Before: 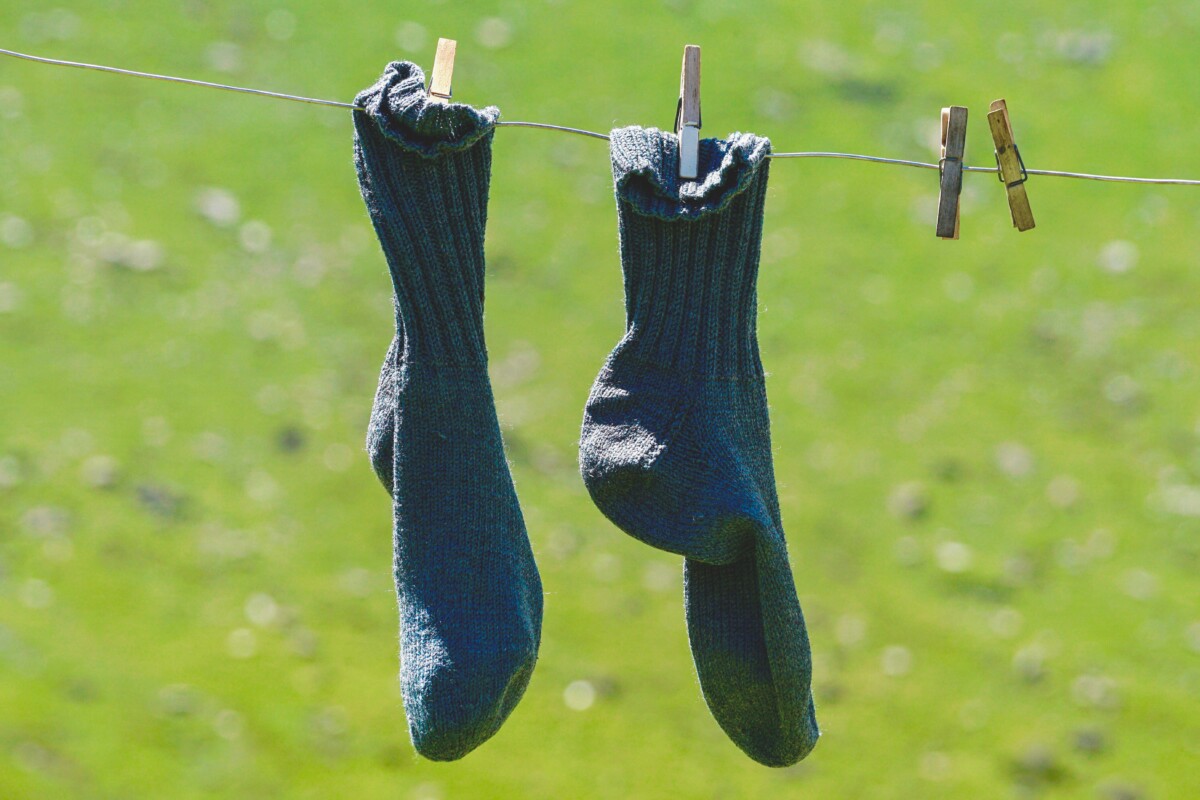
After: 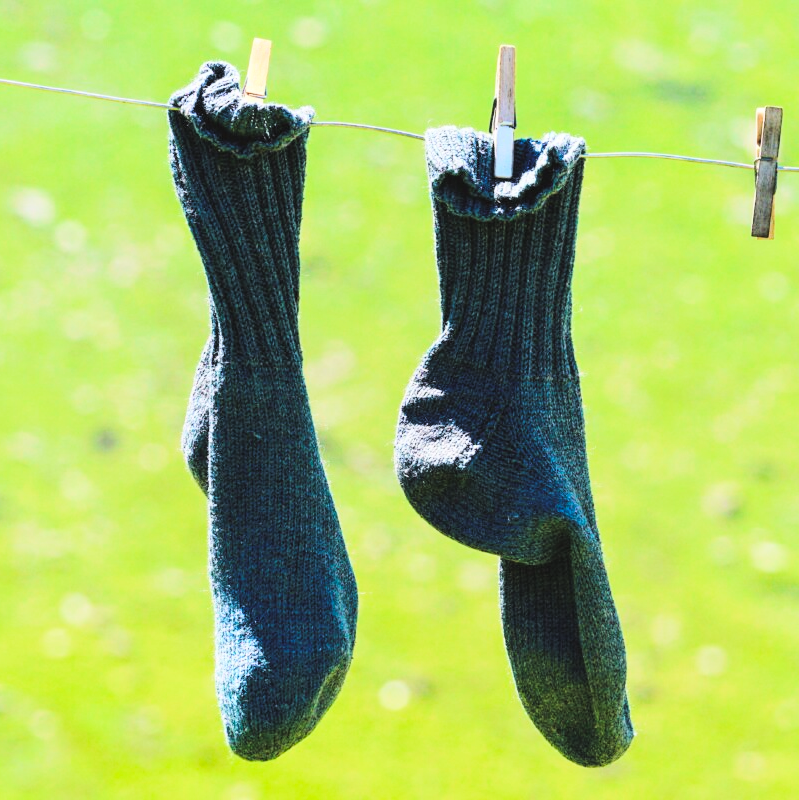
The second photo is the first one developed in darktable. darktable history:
crop: left 15.419%, right 17.914%
tone curve: curves: ch0 [(0, 0) (0.004, 0) (0.133, 0.071) (0.325, 0.456) (0.832, 0.957) (1, 1)], color space Lab, linked channels, preserve colors none
